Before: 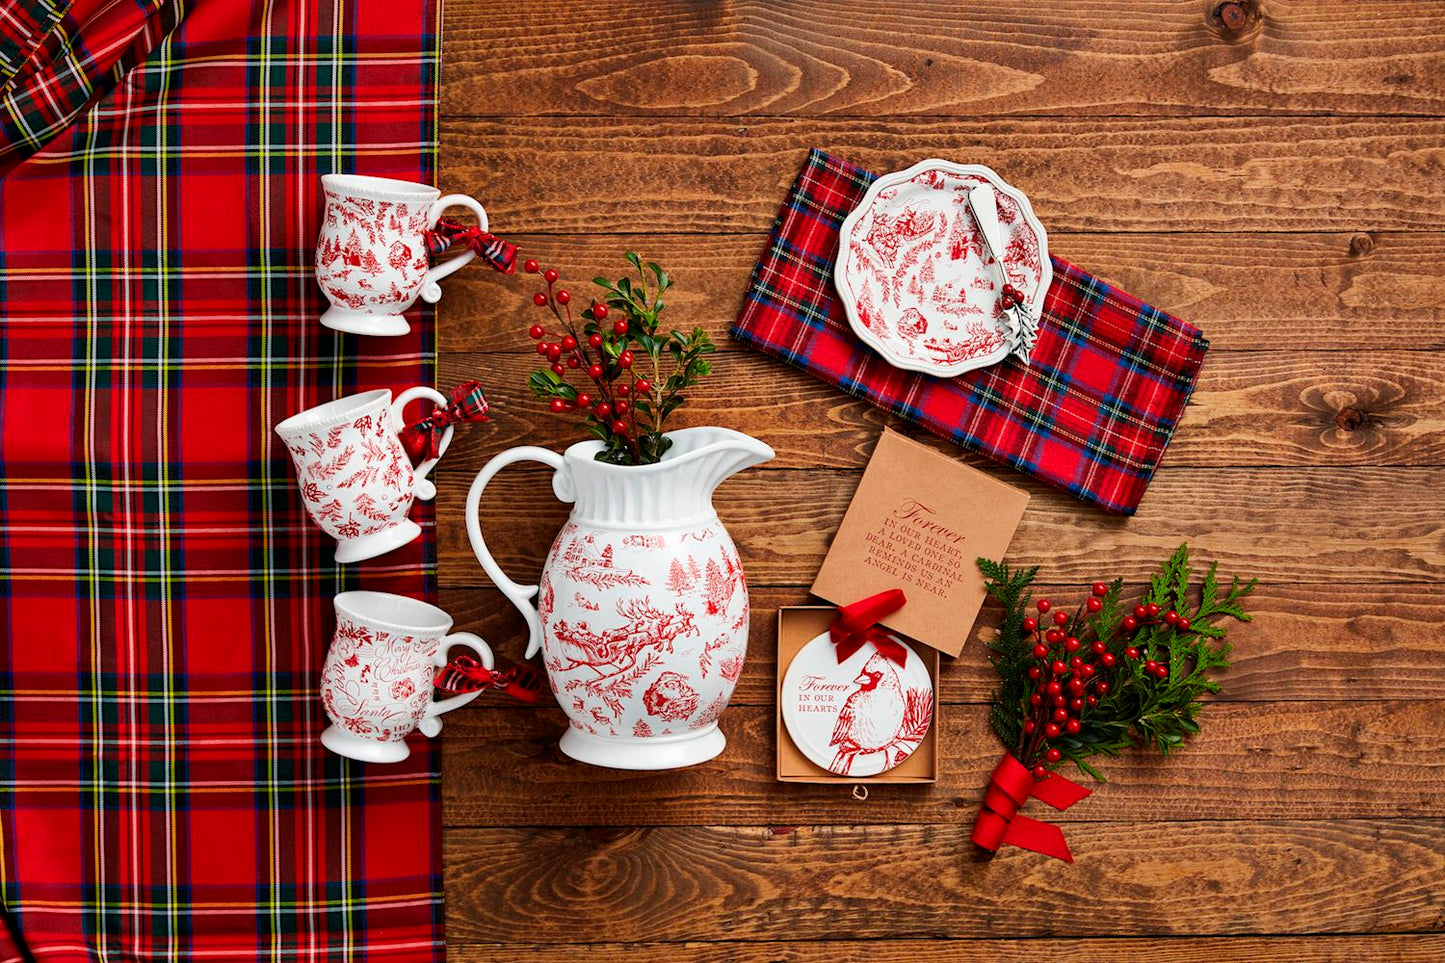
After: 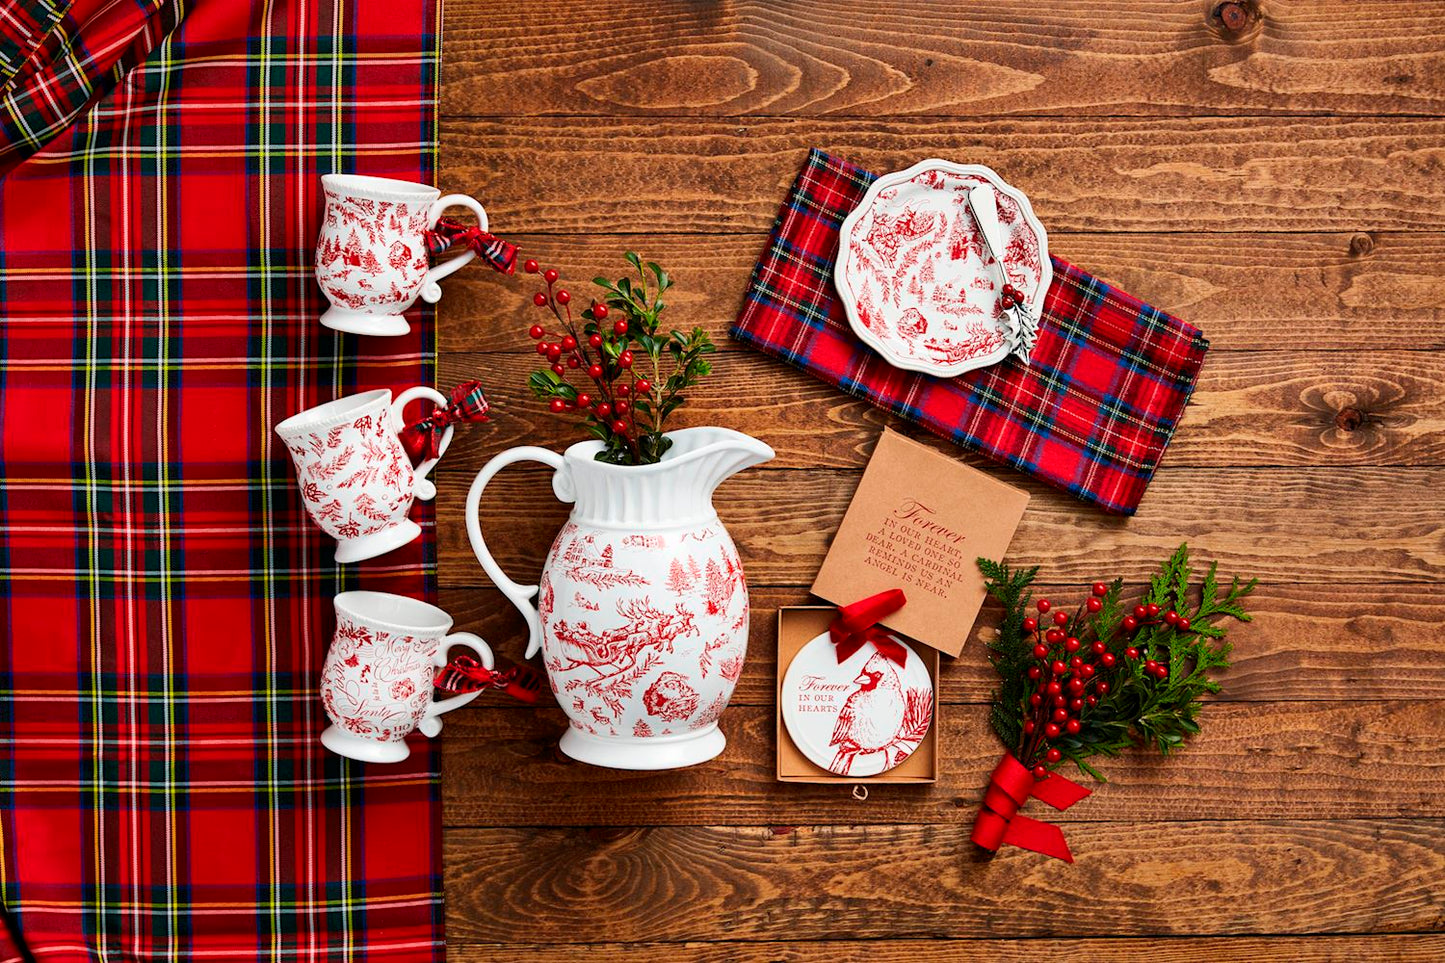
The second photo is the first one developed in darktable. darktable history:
contrast brightness saturation: contrast 0.104, brightness 0.024, saturation 0.025
